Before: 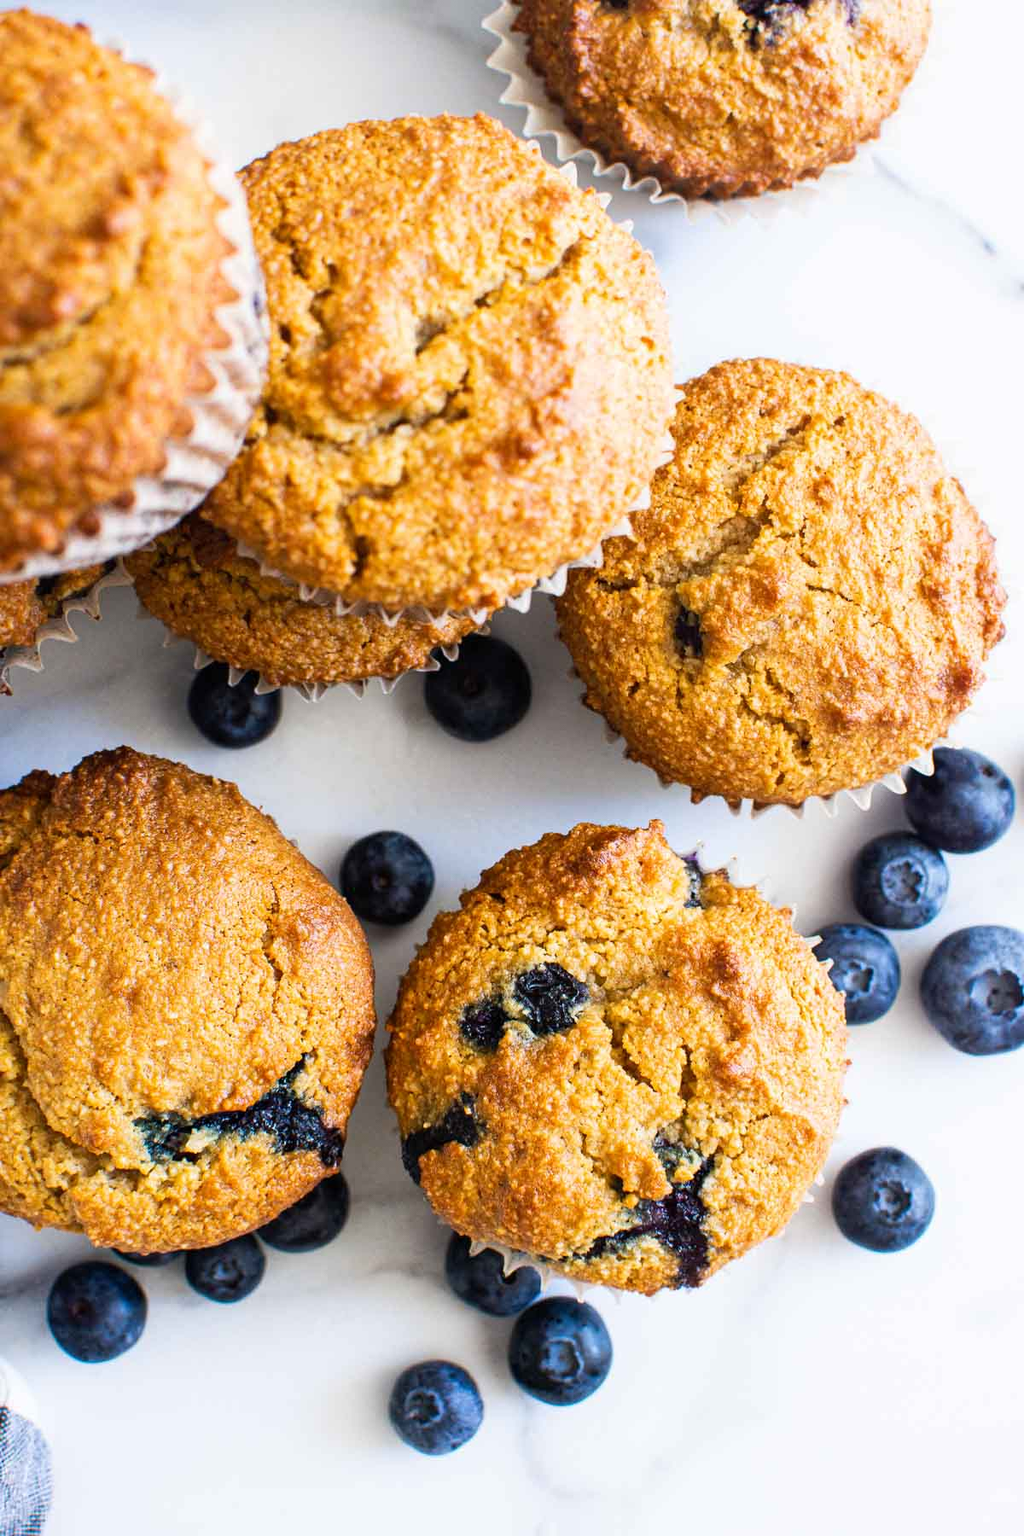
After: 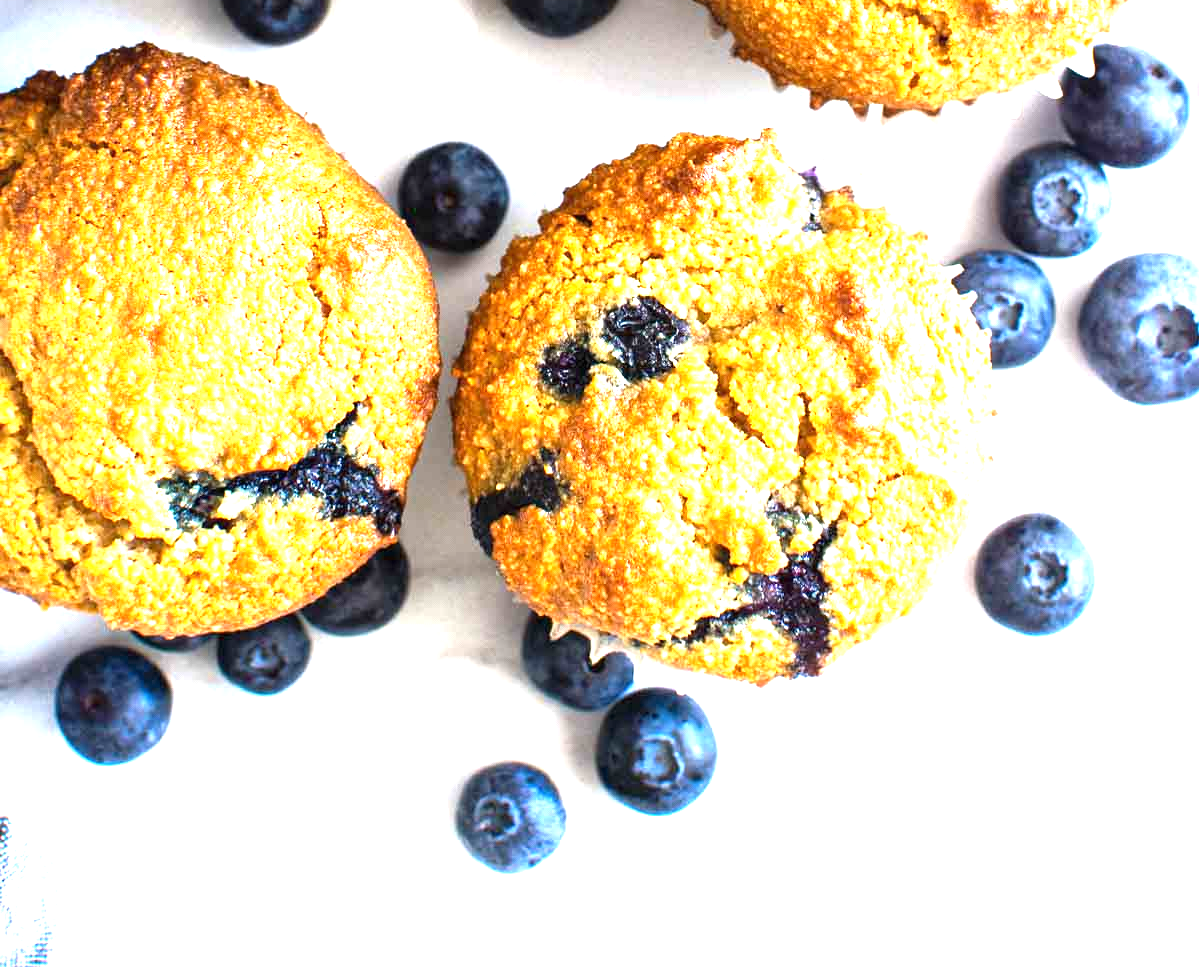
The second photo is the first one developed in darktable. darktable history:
white balance: red 1, blue 1
exposure: black level correction 0, exposure 1.45 EV, compensate exposure bias true, compensate highlight preservation false
crop and rotate: top 46.237%
